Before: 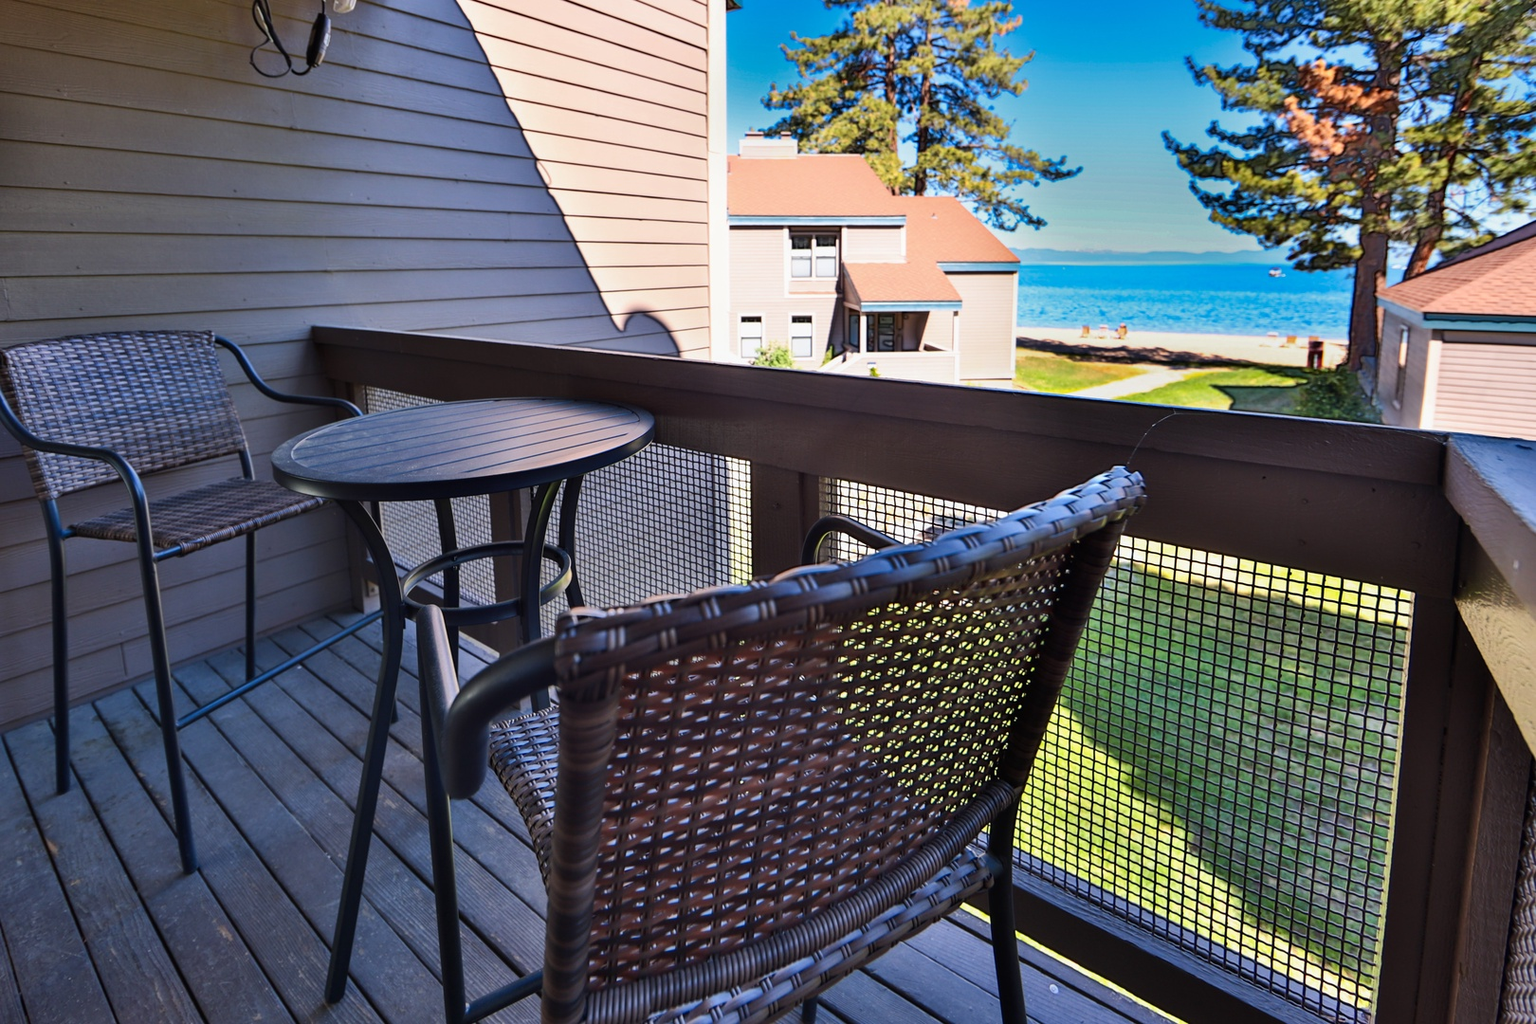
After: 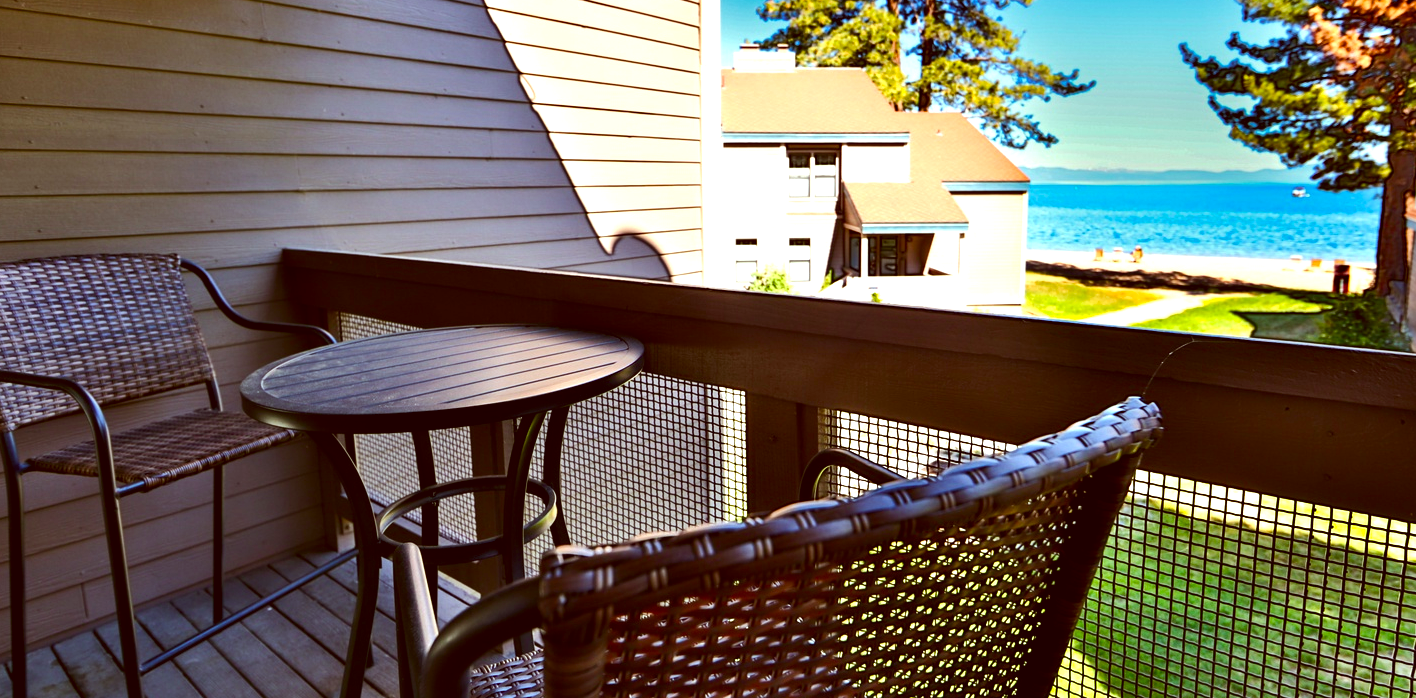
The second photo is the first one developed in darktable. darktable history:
crop: left 2.883%, top 8.856%, right 9.678%, bottom 26.467%
color correction: highlights a* -5.33, highlights b* 9.8, shadows a* 9.48, shadows b* 24.28
color balance rgb: global offset › luminance -0.304%, global offset › hue 258.38°, perceptual saturation grading › global saturation 0.011%, perceptual saturation grading › mid-tones 6.148%, perceptual saturation grading › shadows 71.273%, perceptual brilliance grading › highlights 19.749%, perceptual brilliance grading › mid-tones 20.312%, perceptual brilliance grading › shadows -20.102%
